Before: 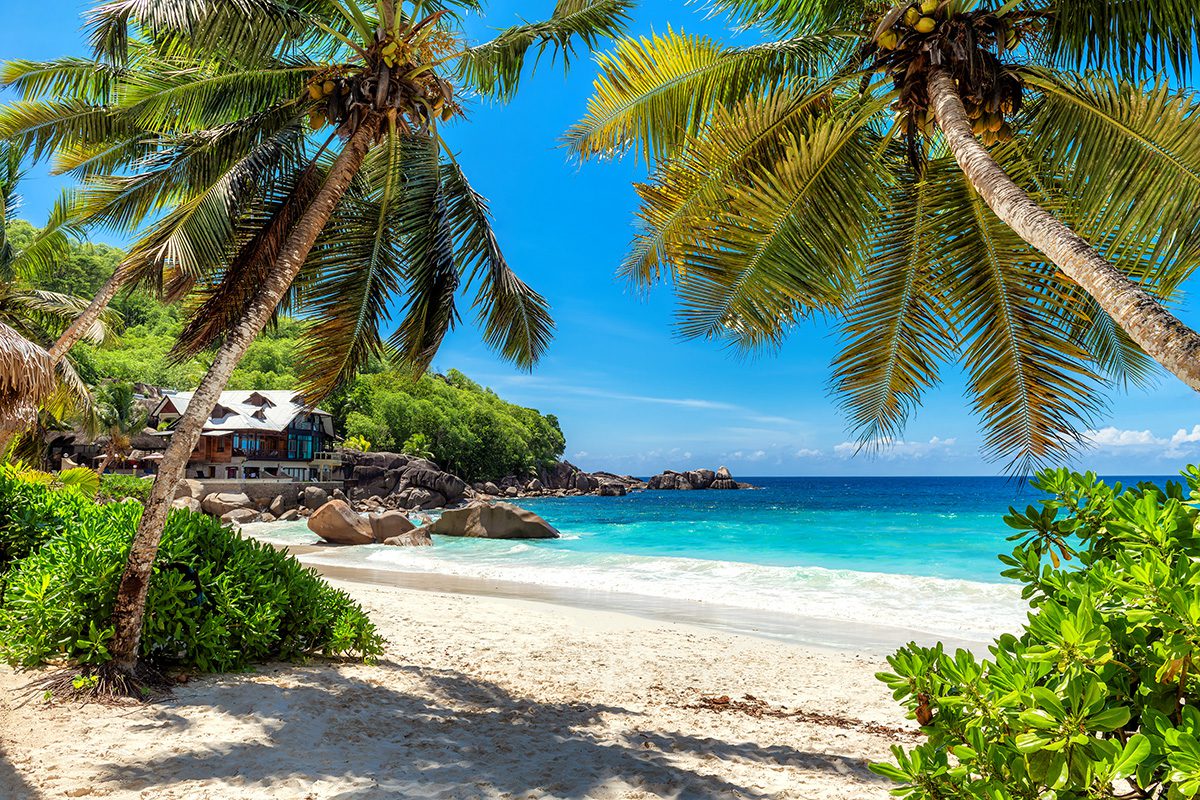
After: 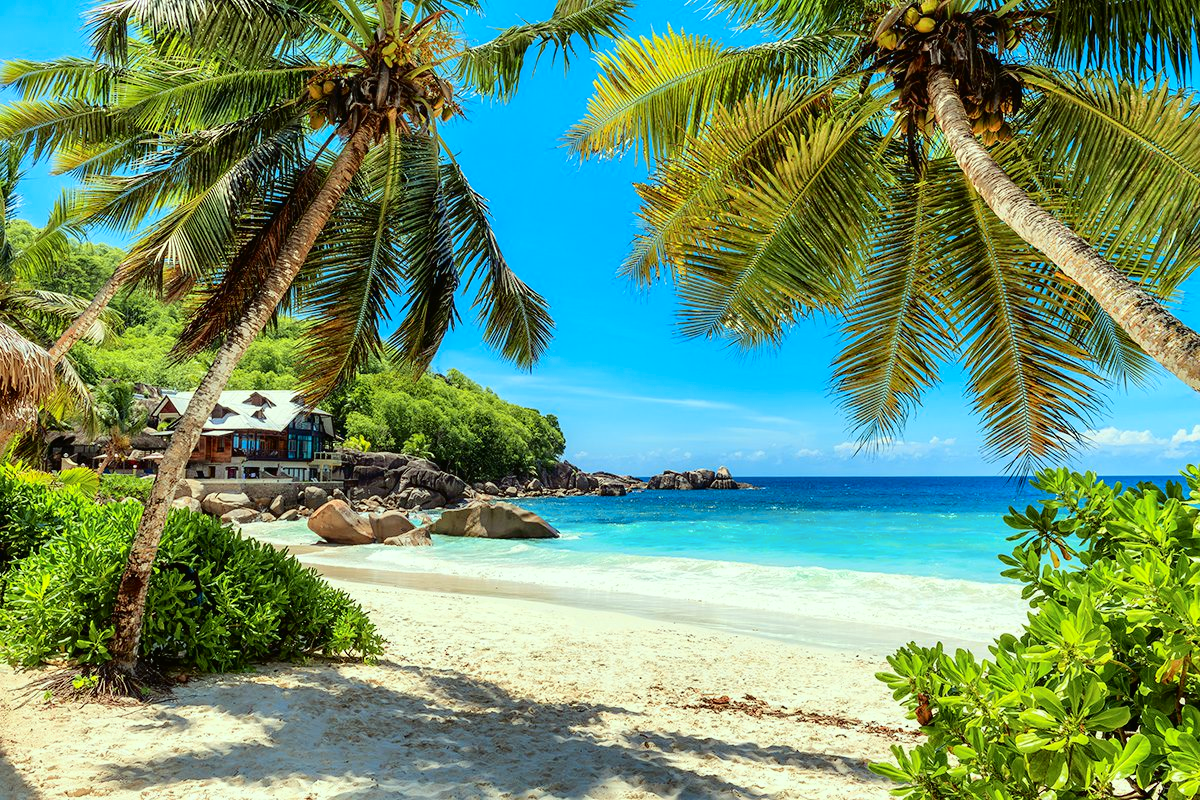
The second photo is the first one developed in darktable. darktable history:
color correction: highlights a* -8, highlights b* 3.1
tone curve: curves: ch0 [(0, 0.01) (0.052, 0.045) (0.136, 0.133) (0.29, 0.332) (0.453, 0.531) (0.676, 0.751) (0.89, 0.919) (1, 1)]; ch1 [(0, 0) (0.094, 0.081) (0.285, 0.299) (0.385, 0.403) (0.446, 0.443) (0.502, 0.5) (0.544, 0.552) (0.589, 0.612) (0.722, 0.728) (1, 1)]; ch2 [(0, 0) (0.257, 0.217) (0.43, 0.421) (0.498, 0.507) (0.531, 0.544) (0.56, 0.579) (0.625, 0.642) (1, 1)], color space Lab, independent channels, preserve colors none
